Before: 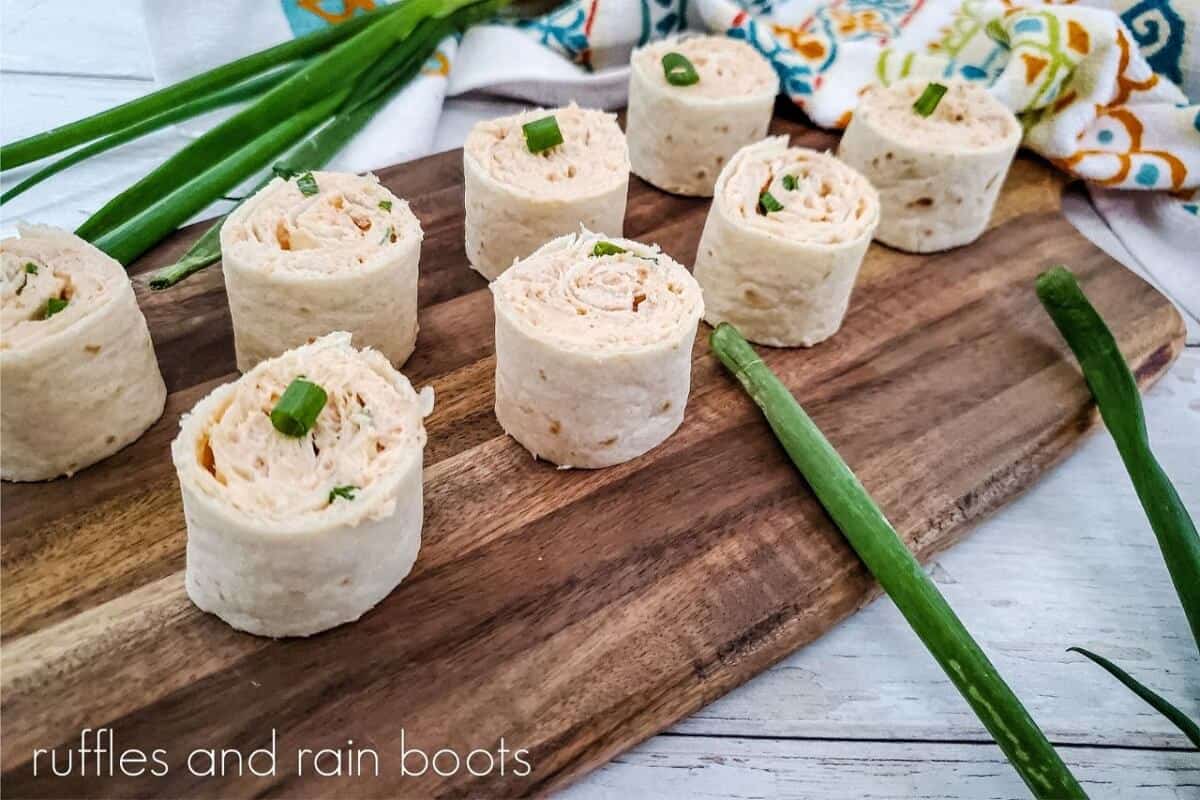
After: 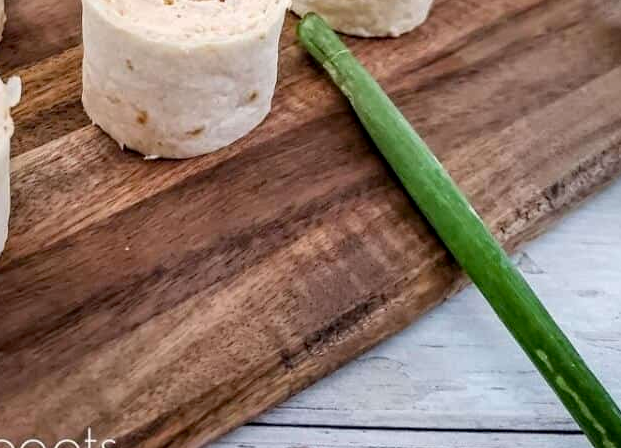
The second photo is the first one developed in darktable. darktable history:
crop: left 34.479%, top 38.822%, right 13.718%, bottom 5.172%
exposure: black level correction 0.004, exposure 0.014 EV, compensate highlight preservation false
